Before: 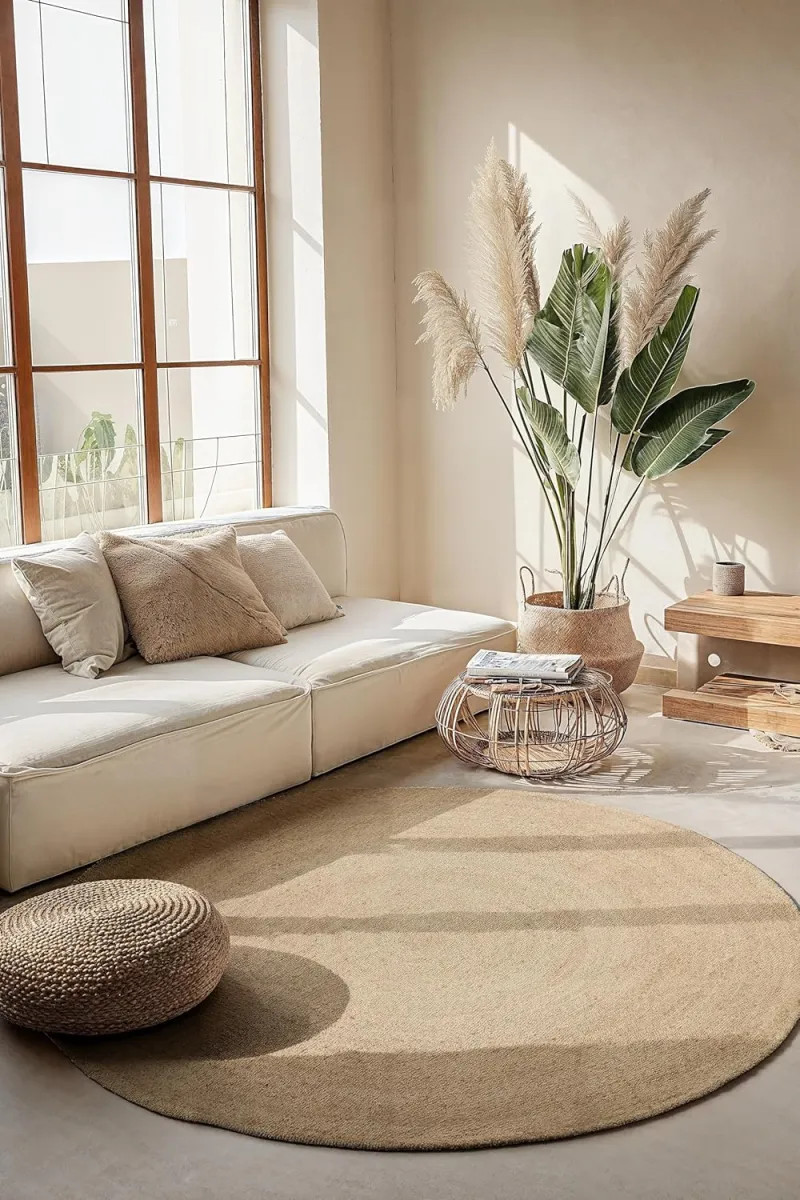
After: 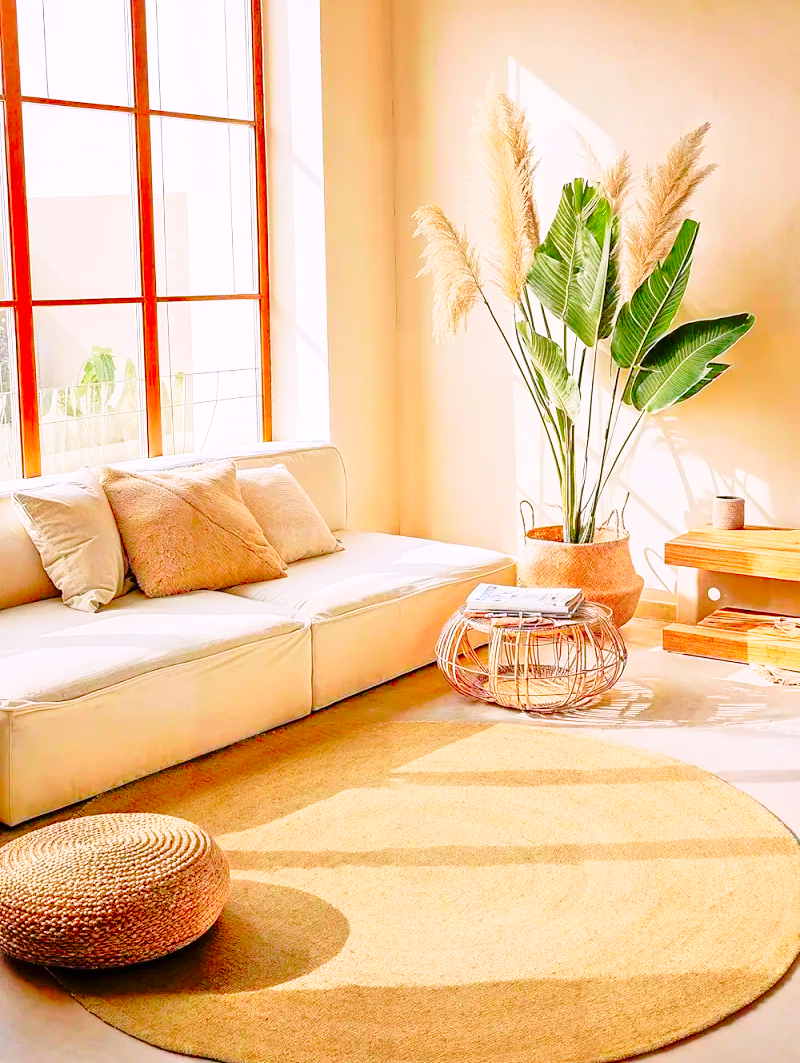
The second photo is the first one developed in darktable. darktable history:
tone equalizer: -7 EV 0.153 EV, -6 EV 0.562 EV, -5 EV 1.14 EV, -4 EV 1.36 EV, -3 EV 1.16 EV, -2 EV 0.6 EV, -1 EV 0.153 EV
crop and rotate: top 5.521%, bottom 5.817%
base curve: curves: ch0 [(0, 0) (0.028, 0.03) (0.121, 0.232) (0.46, 0.748) (0.859, 0.968) (1, 1)], preserve colors none
color correction: highlights a* 1.63, highlights b* -1.74, saturation 2.47
